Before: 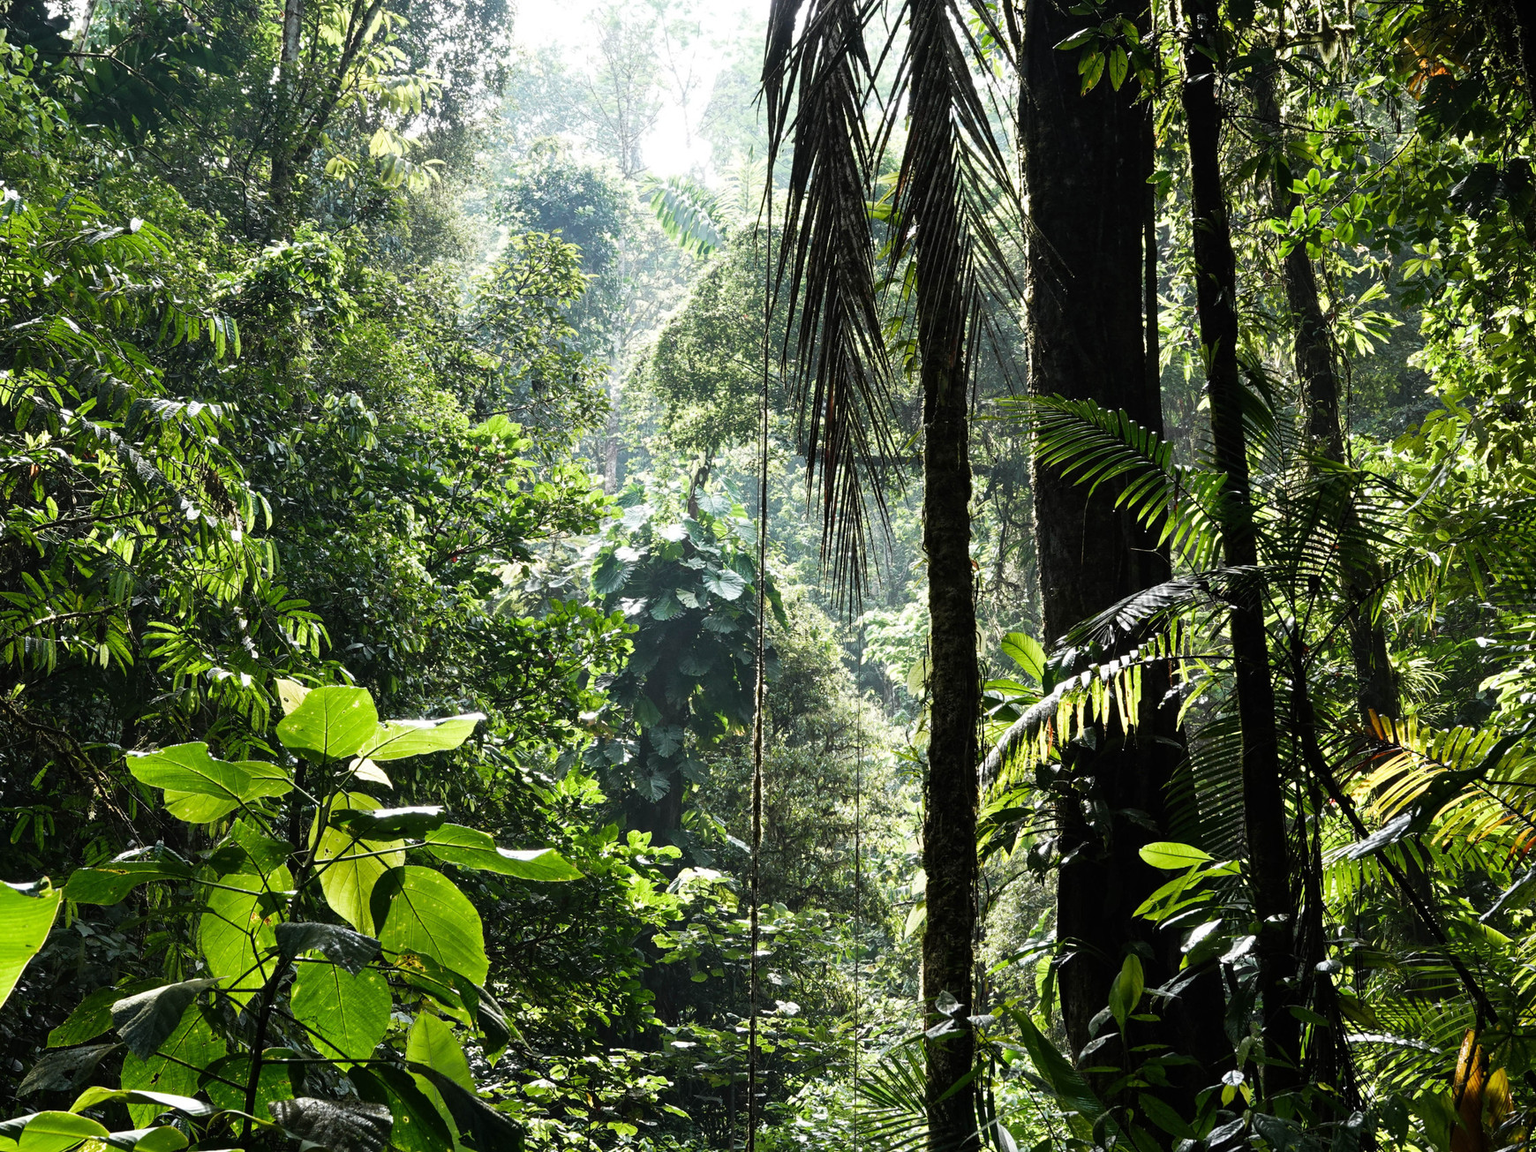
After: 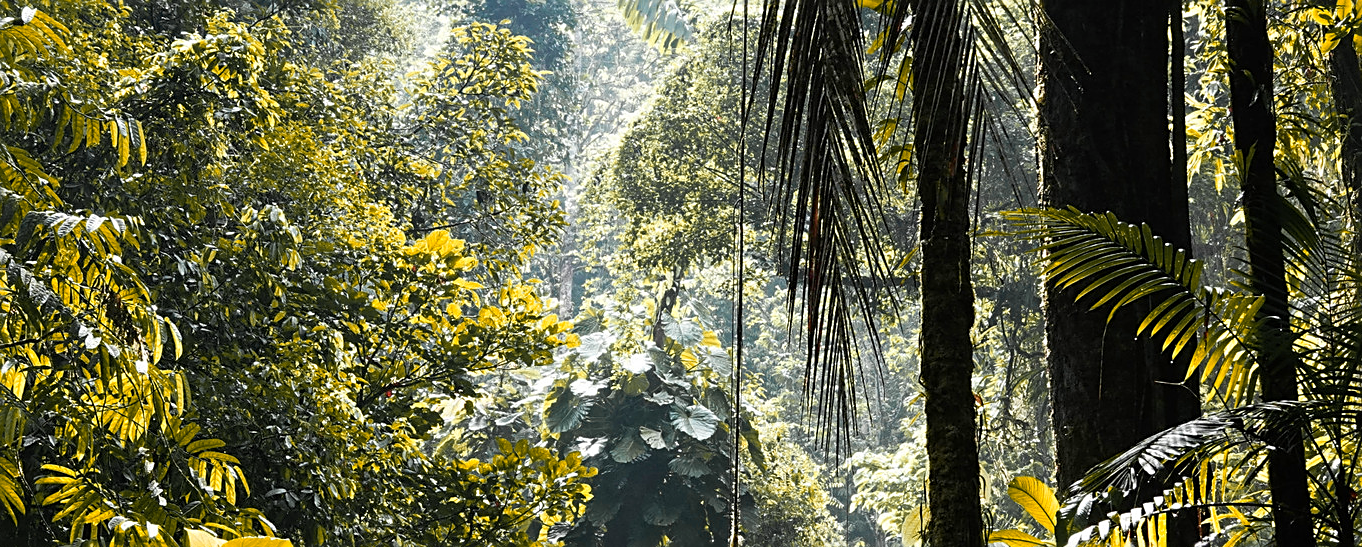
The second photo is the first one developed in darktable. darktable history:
crop: left 7.245%, top 18.4%, right 14.462%, bottom 39.684%
sharpen: on, module defaults
color zones: curves: ch0 [(0, 0.499) (0.143, 0.5) (0.286, 0.5) (0.429, 0.476) (0.571, 0.284) (0.714, 0.243) (0.857, 0.449) (1, 0.499)]; ch1 [(0, 0.532) (0.143, 0.645) (0.286, 0.696) (0.429, 0.211) (0.571, 0.504) (0.714, 0.493) (0.857, 0.495) (1, 0.532)]; ch2 [(0, 0.5) (0.143, 0.5) (0.286, 0.427) (0.429, 0.324) (0.571, 0.5) (0.714, 0.5) (0.857, 0.5) (1, 0.5)]
